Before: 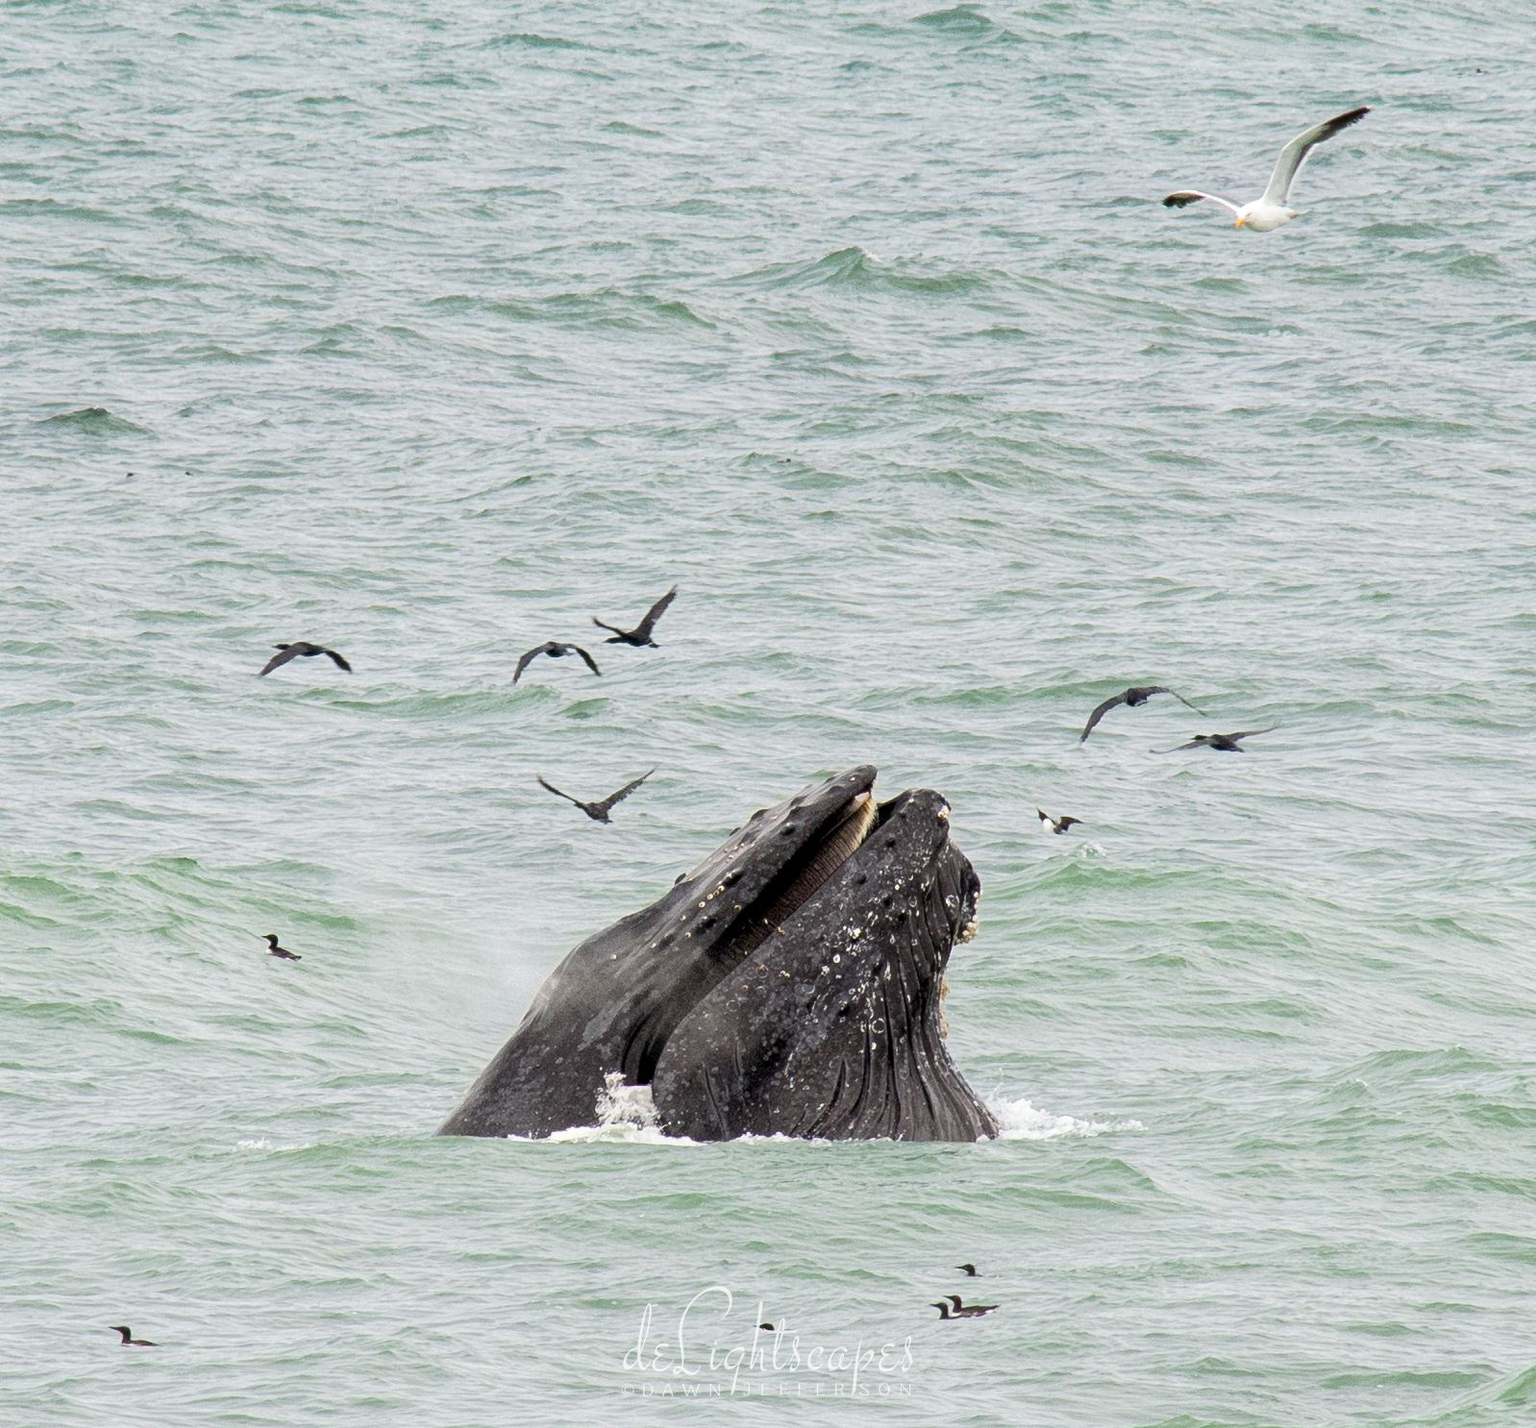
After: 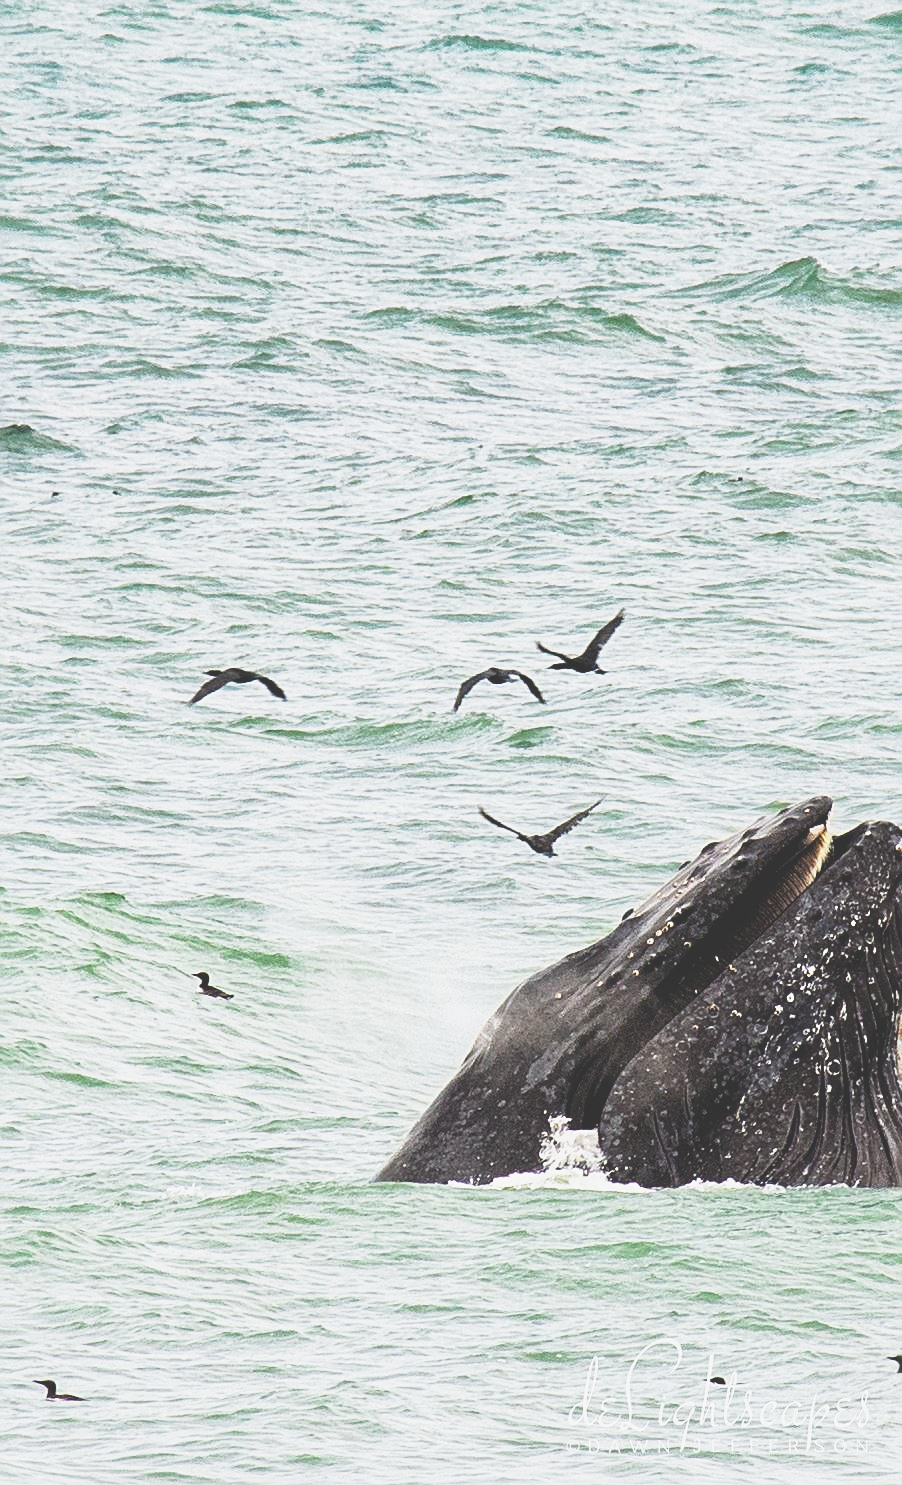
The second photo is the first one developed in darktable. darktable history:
sharpen: on, module defaults
base curve: curves: ch0 [(0, 0.036) (0.007, 0.037) (0.604, 0.887) (1, 1)], preserve colors none
crop: left 5.038%, right 38.483%
shadows and highlights: shadows -20.56, white point adjustment -2, highlights -34.83
